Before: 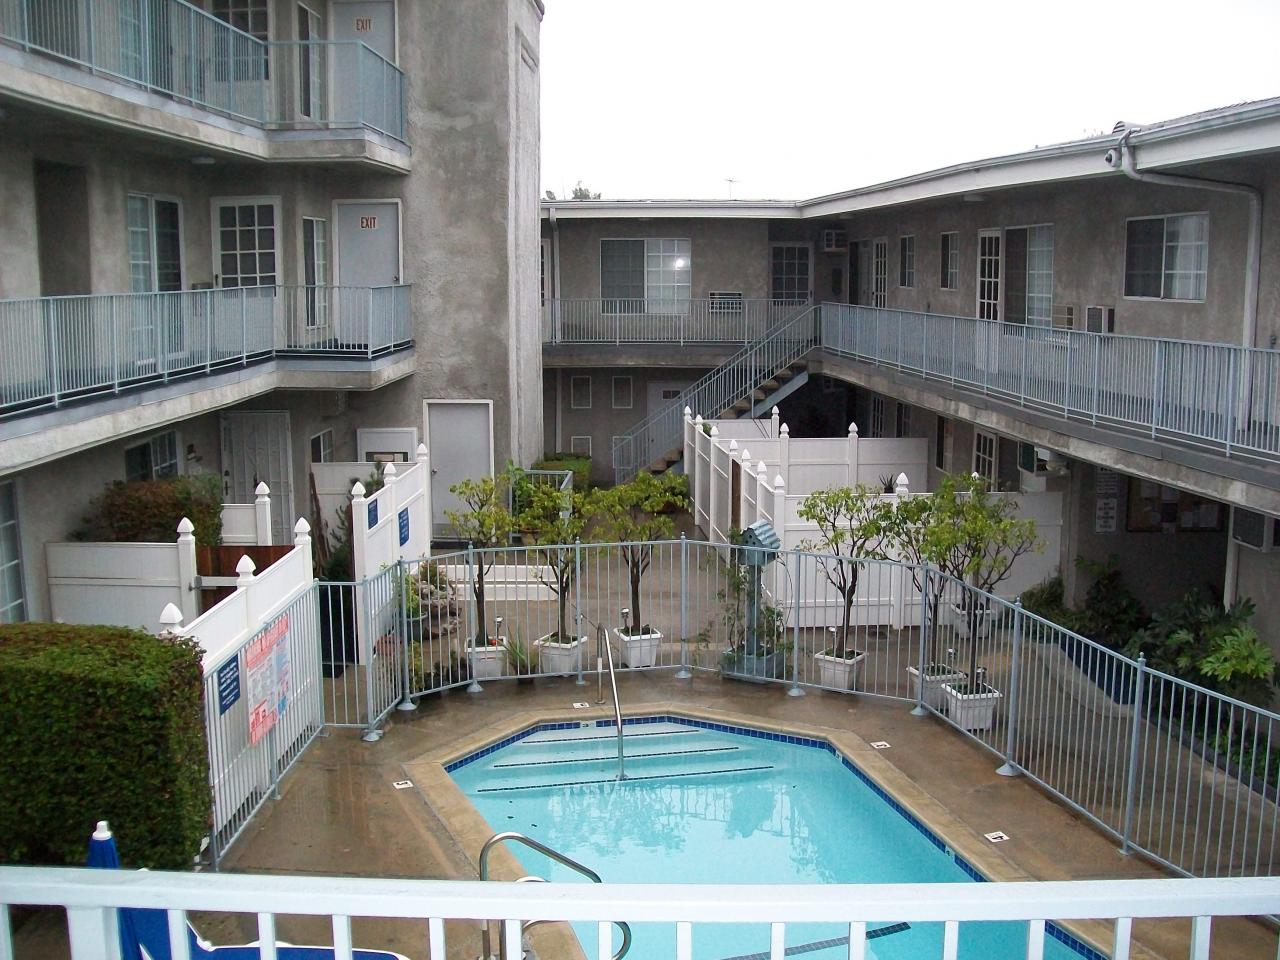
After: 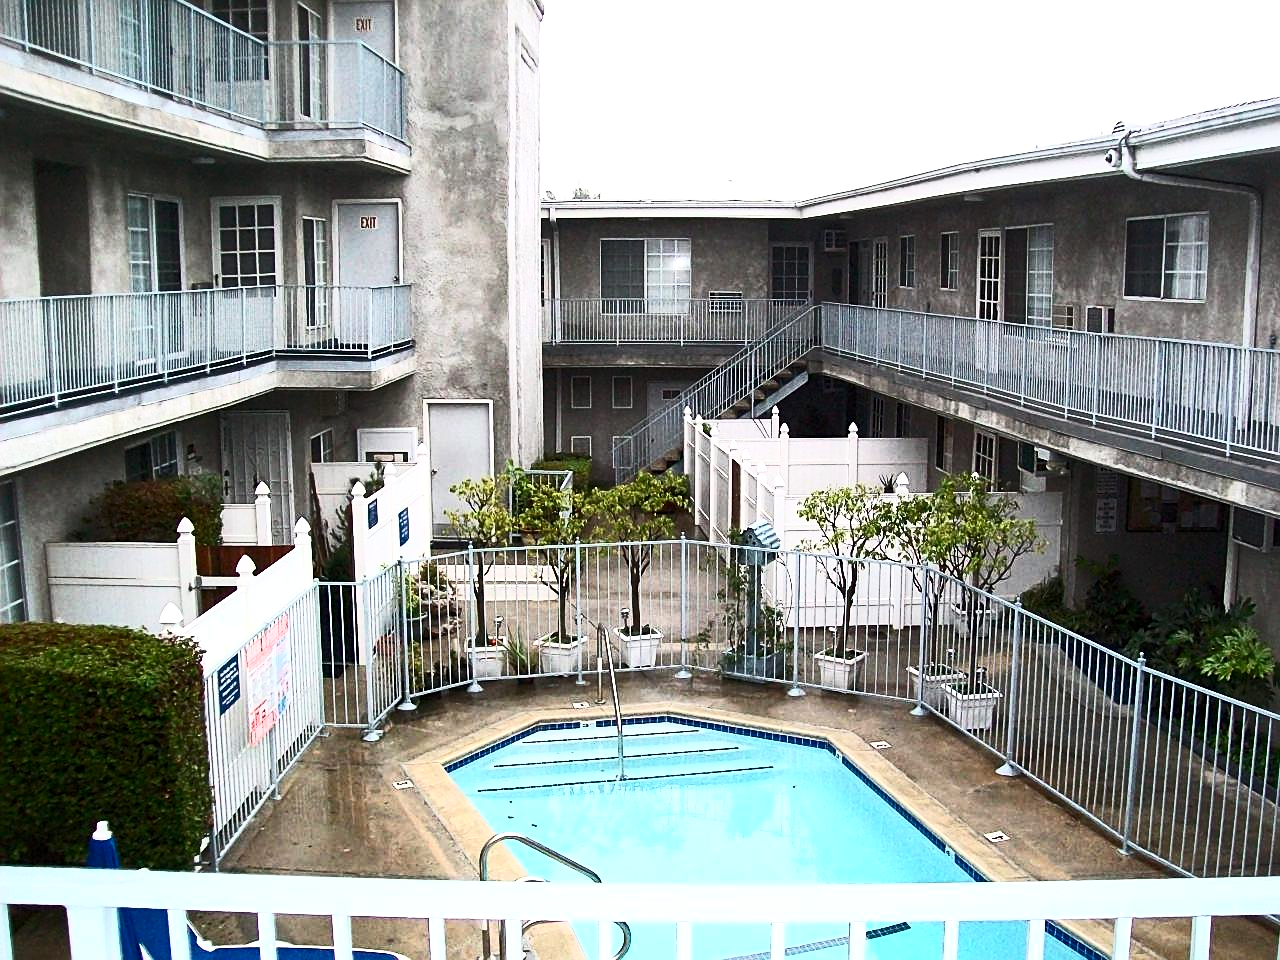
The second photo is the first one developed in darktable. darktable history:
local contrast: highlights 100%, shadows 100%, detail 120%, midtone range 0.2
sharpen: on, module defaults
contrast brightness saturation: contrast 0.62, brightness 0.34, saturation 0.14
